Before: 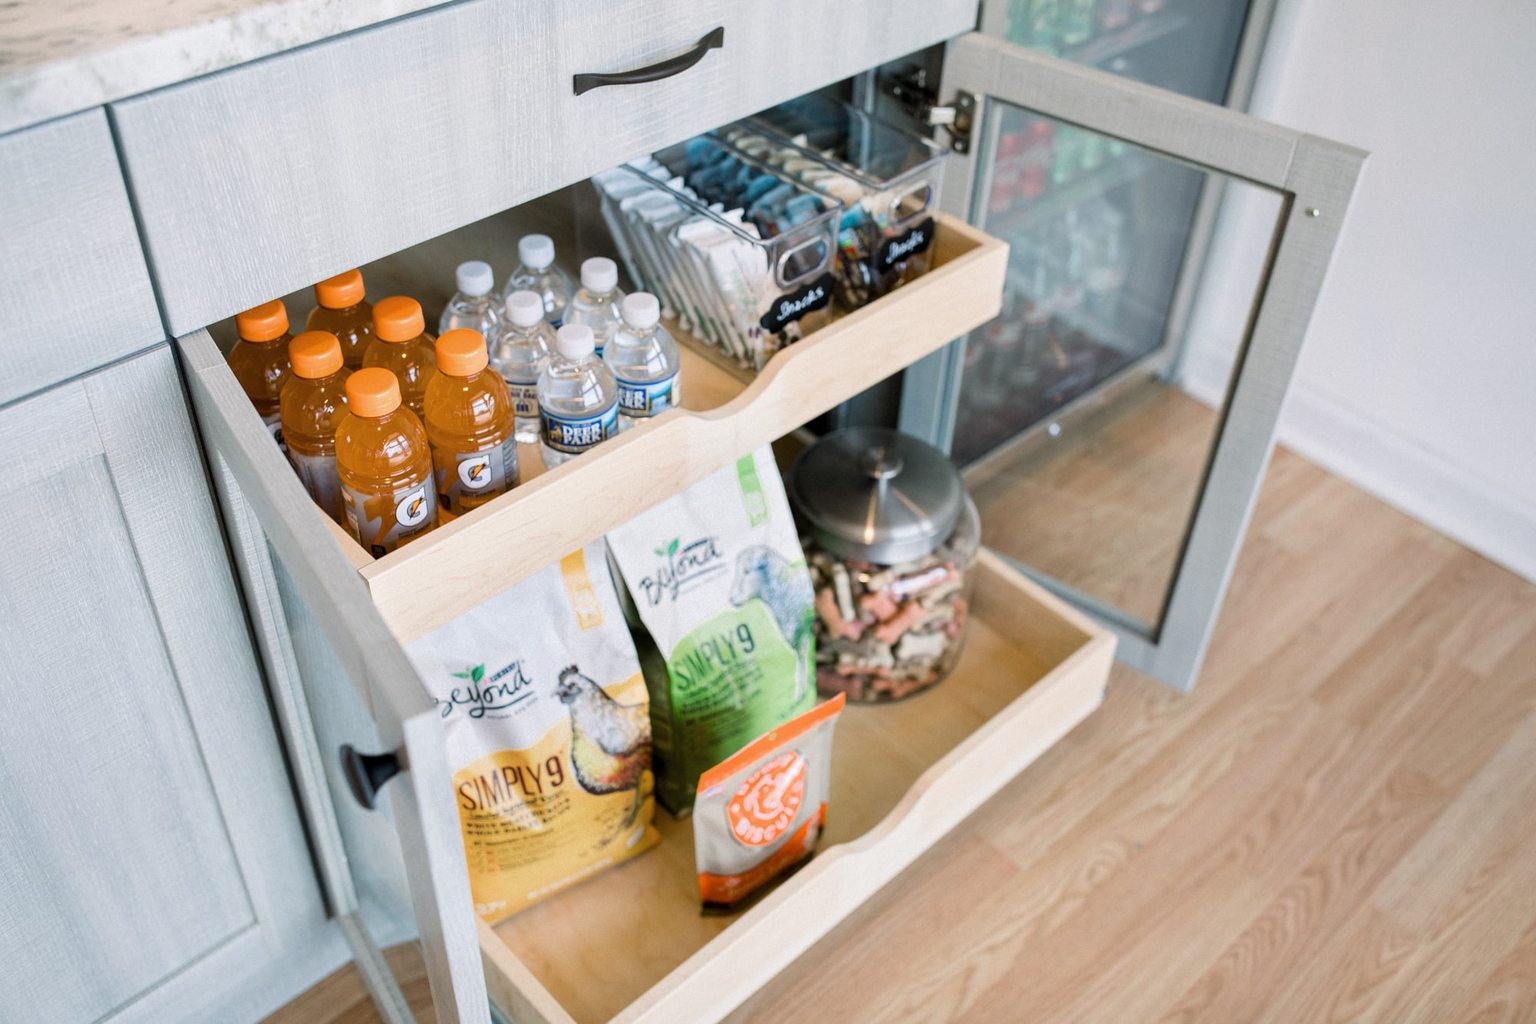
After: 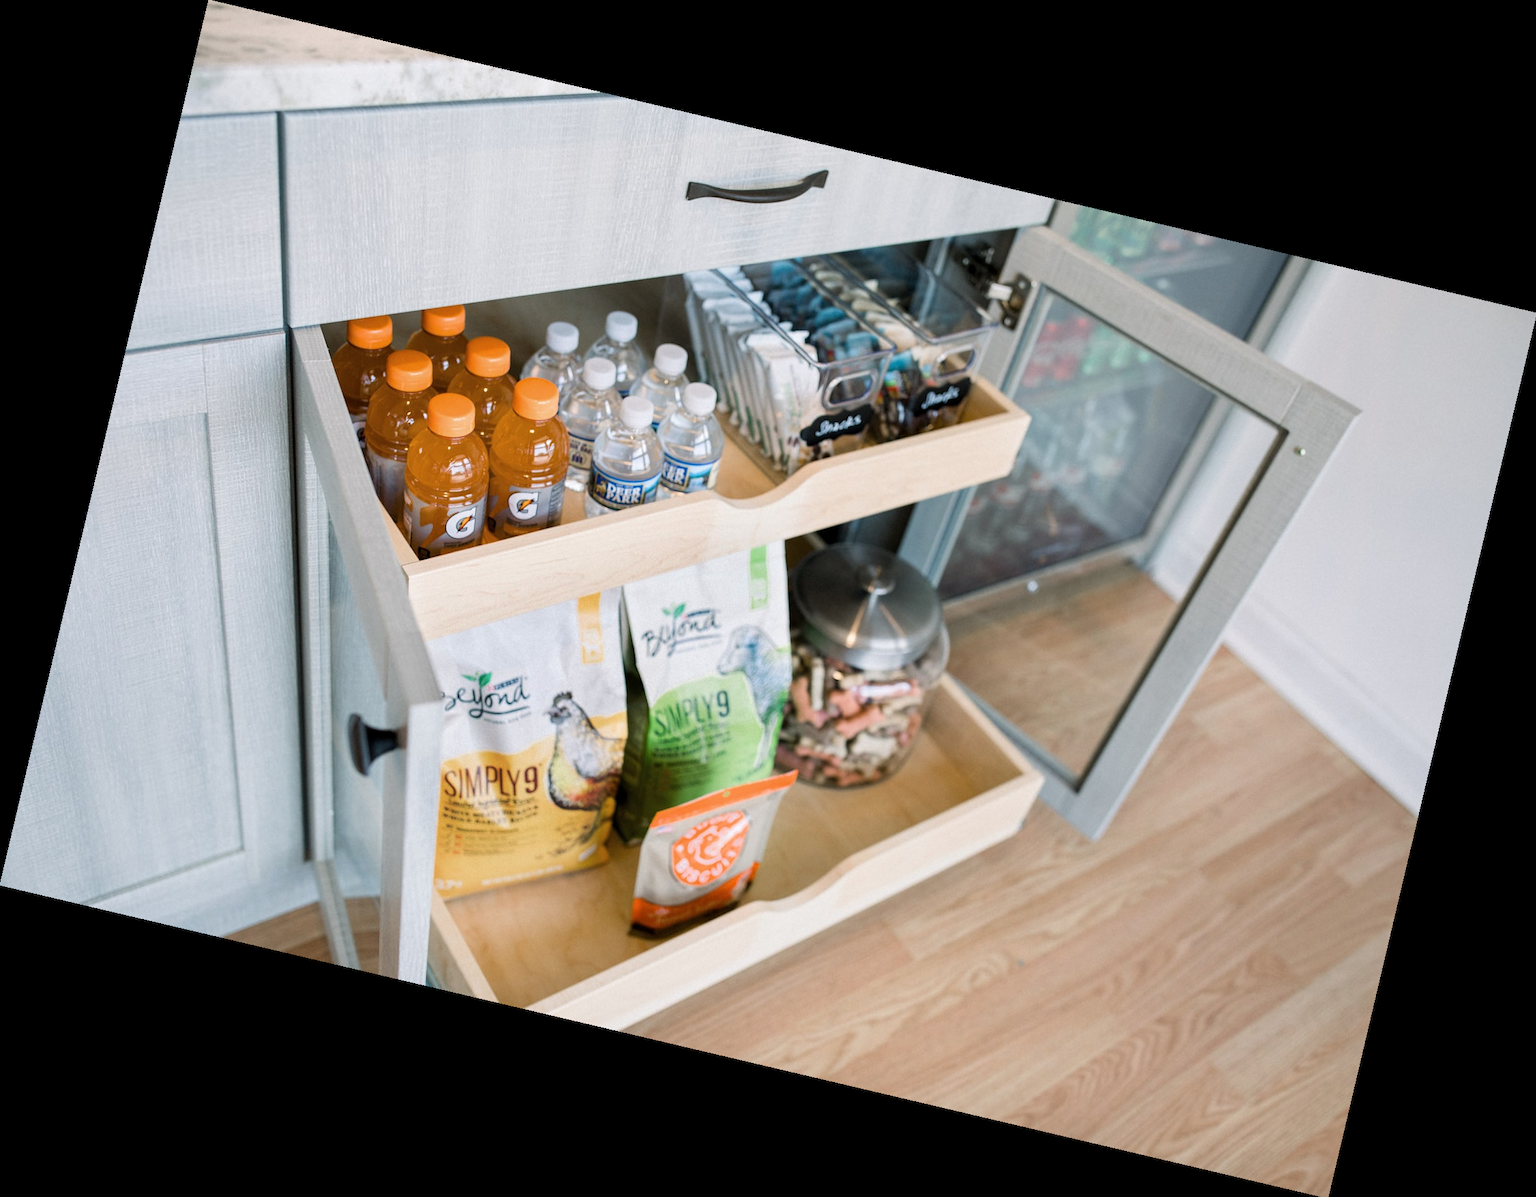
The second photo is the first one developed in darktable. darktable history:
rotate and perspective: rotation 13.27°, automatic cropping off
tone equalizer: -8 EV -0.55 EV
